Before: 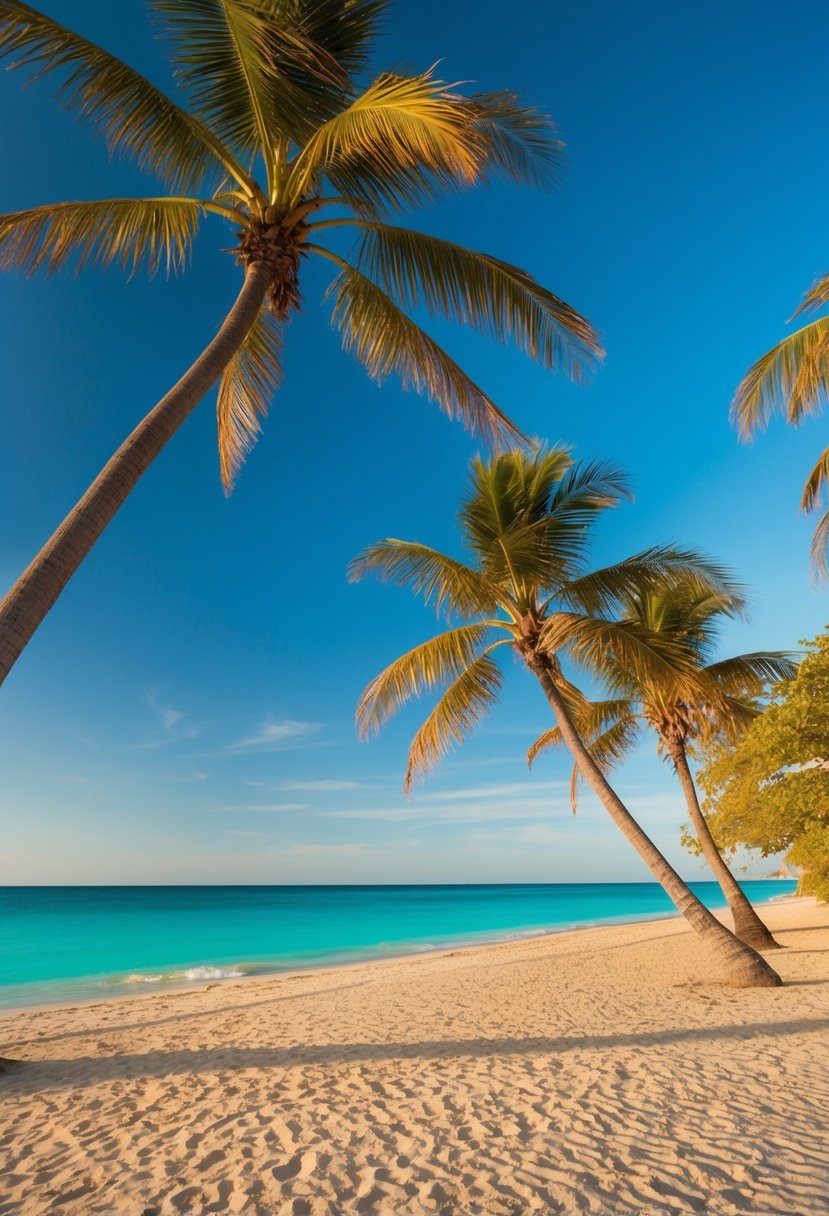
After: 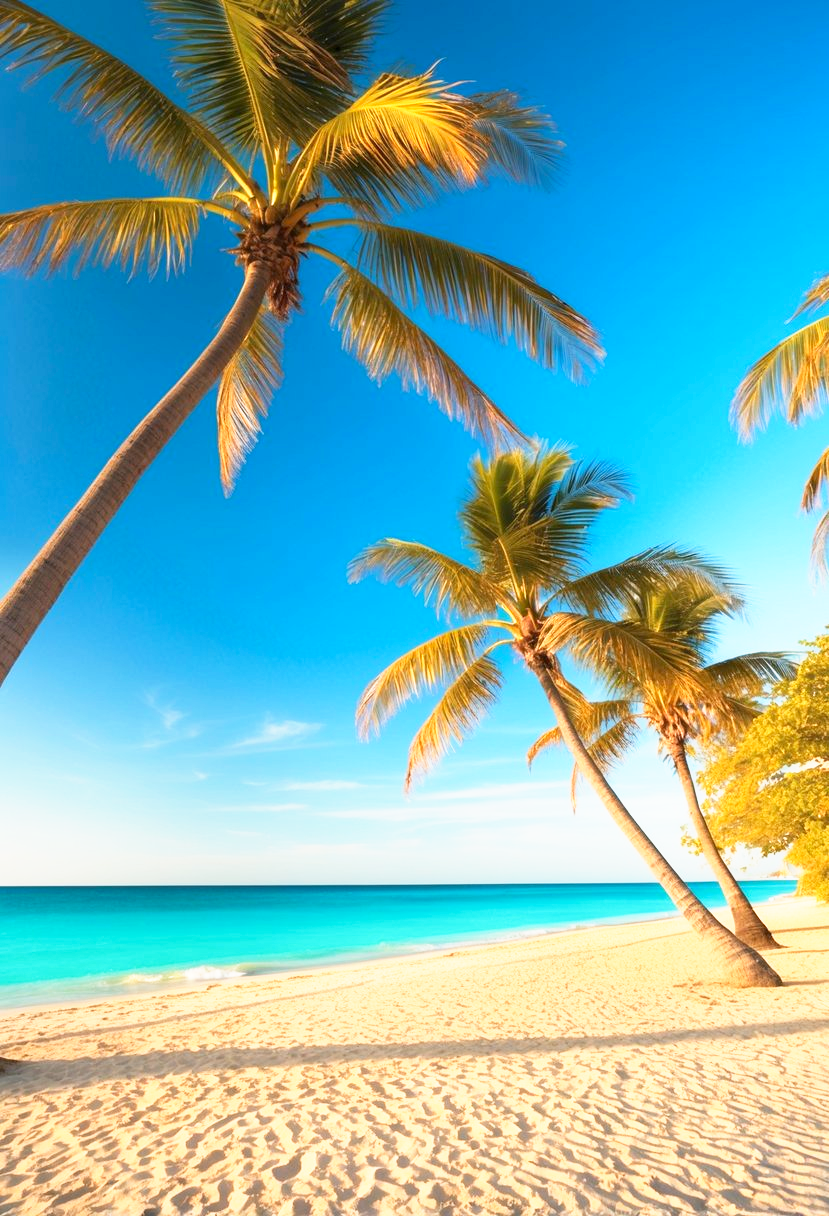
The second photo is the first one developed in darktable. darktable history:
levels: levels [0, 0.478, 1]
base curve: curves: ch0 [(0, 0) (0.495, 0.917) (1, 1)], preserve colors none
